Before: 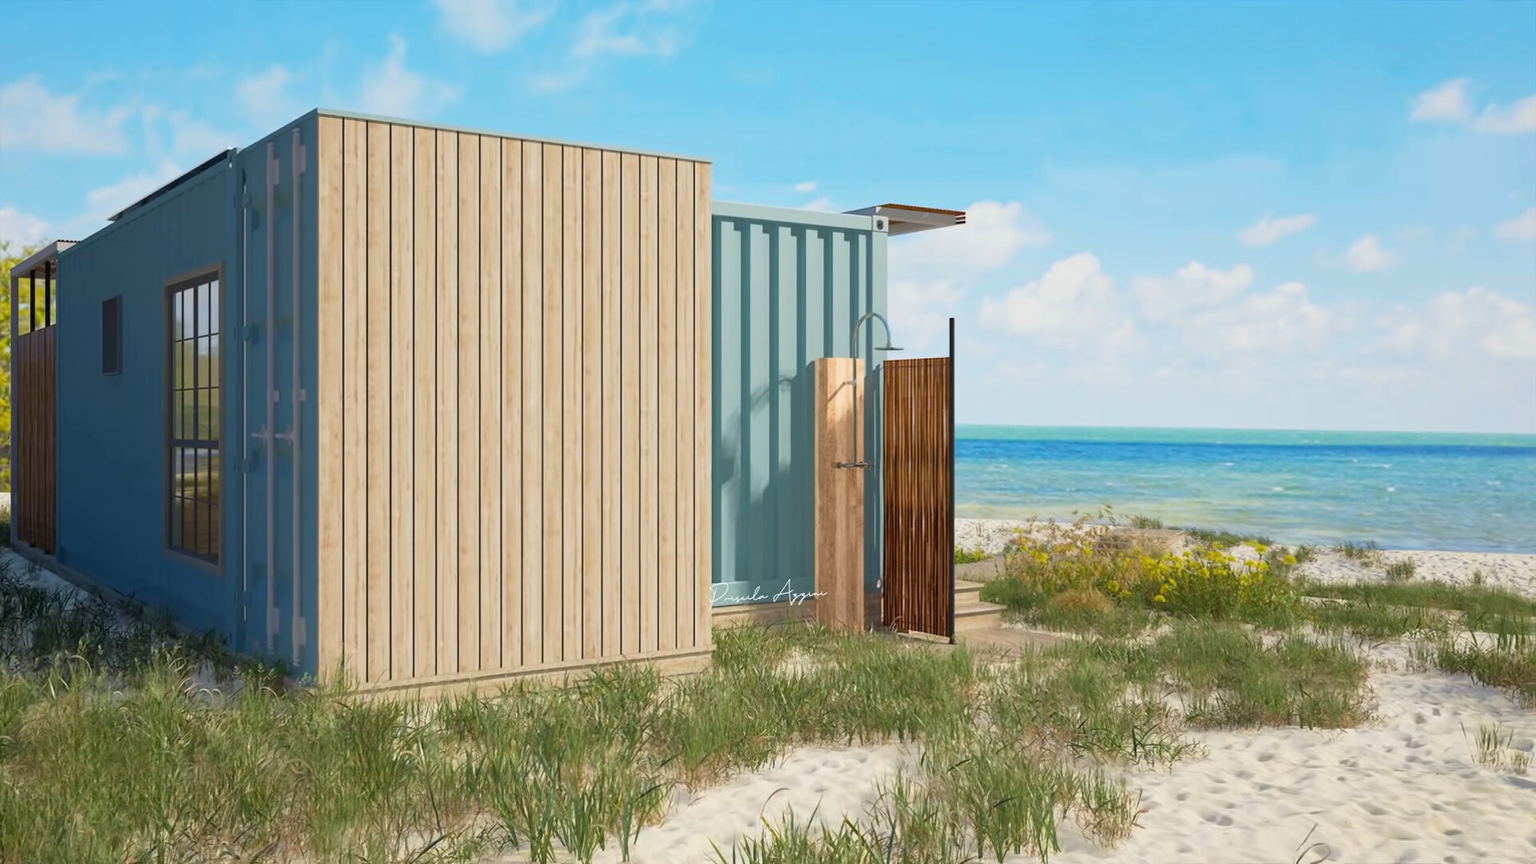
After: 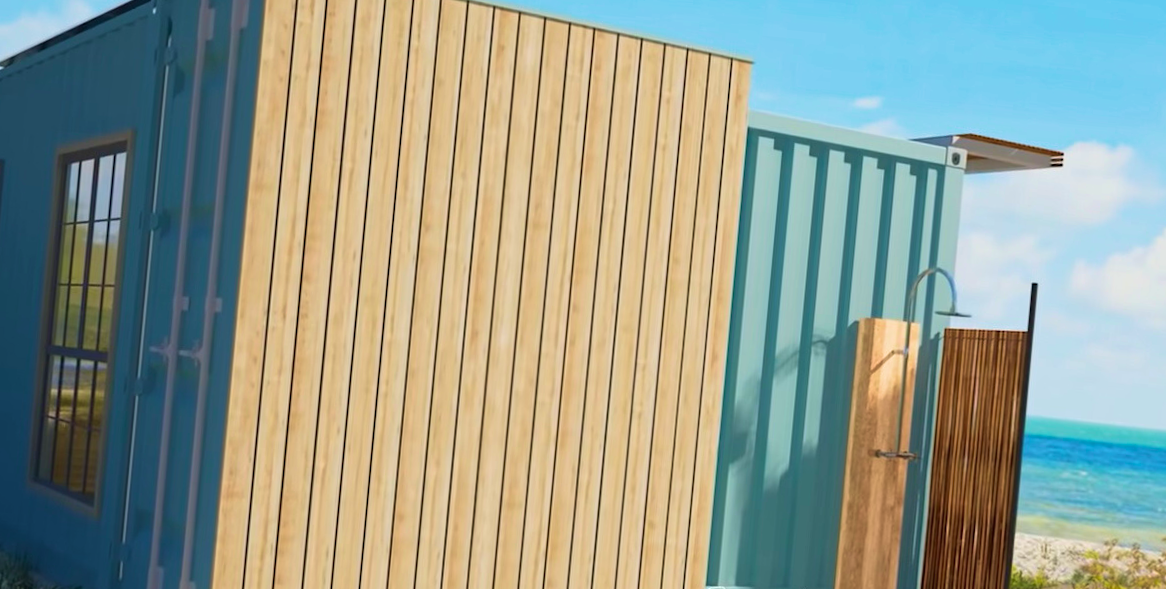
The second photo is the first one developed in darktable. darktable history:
crop and rotate: angle -5.23°, left 2.19%, top 6.738%, right 27.47%, bottom 30.076%
velvia: strength 44.99%
